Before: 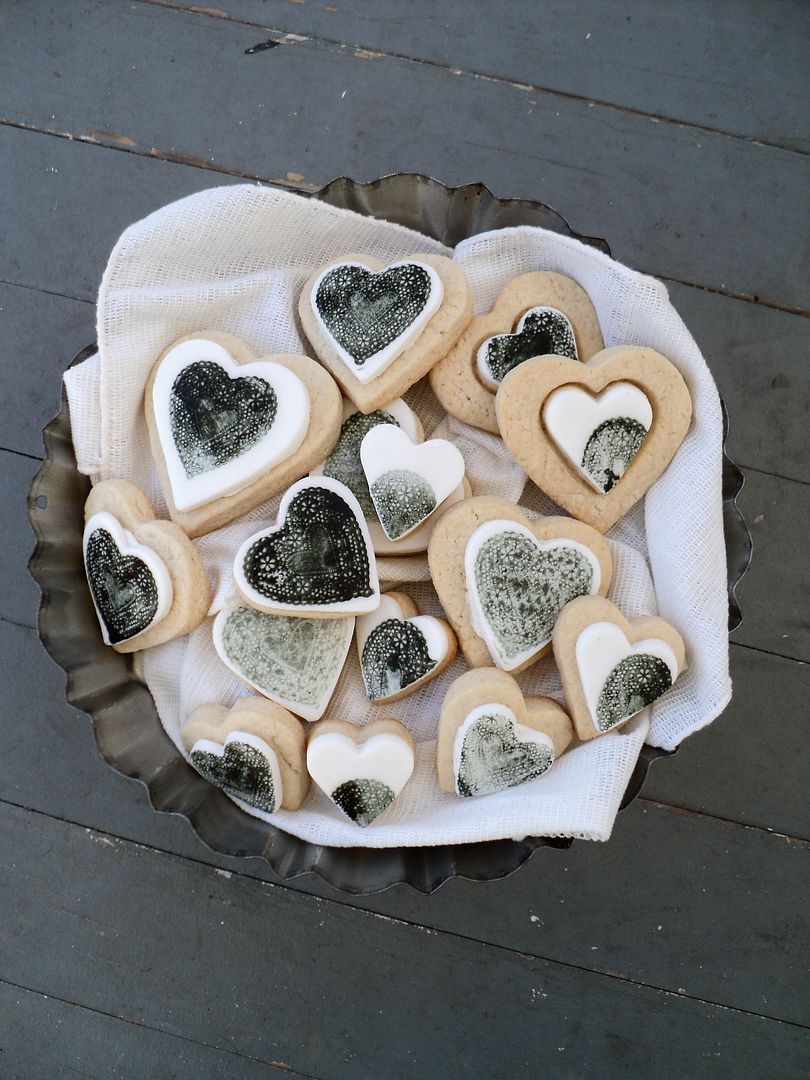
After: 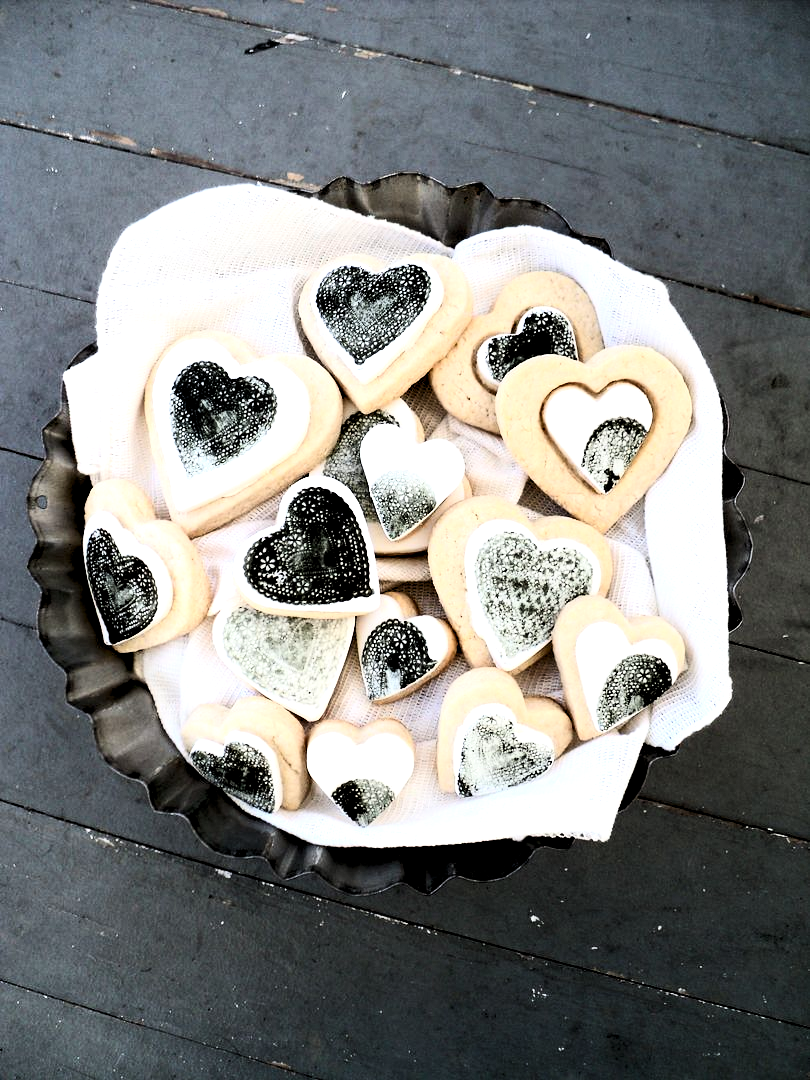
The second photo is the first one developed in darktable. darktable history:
rgb levels: levels [[0.034, 0.472, 0.904], [0, 0.5, 1], [0, 0.5, 1]]
exposure: black level correction 0, exposure 0.7 EV, compensate highlight preservation false
contrast brightness saturation: contrast 0.28
